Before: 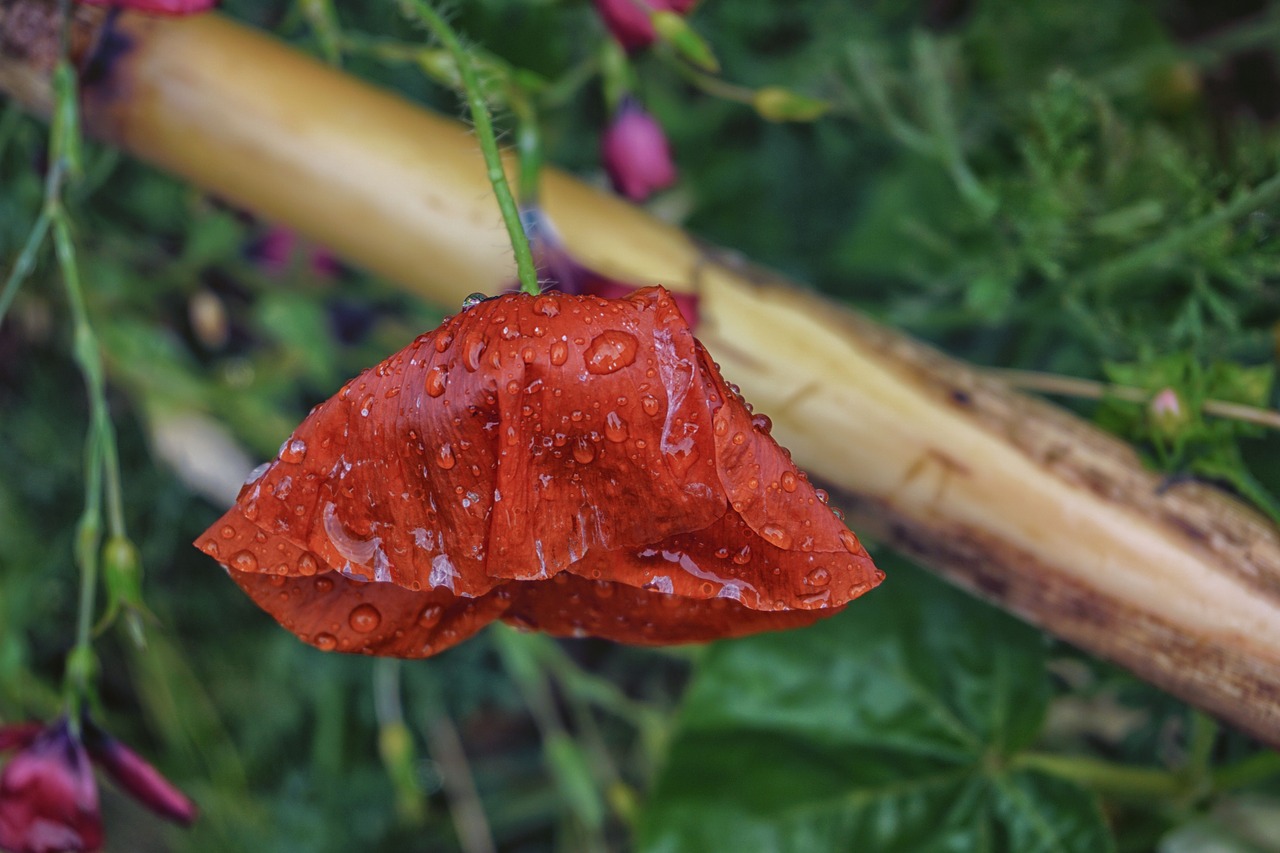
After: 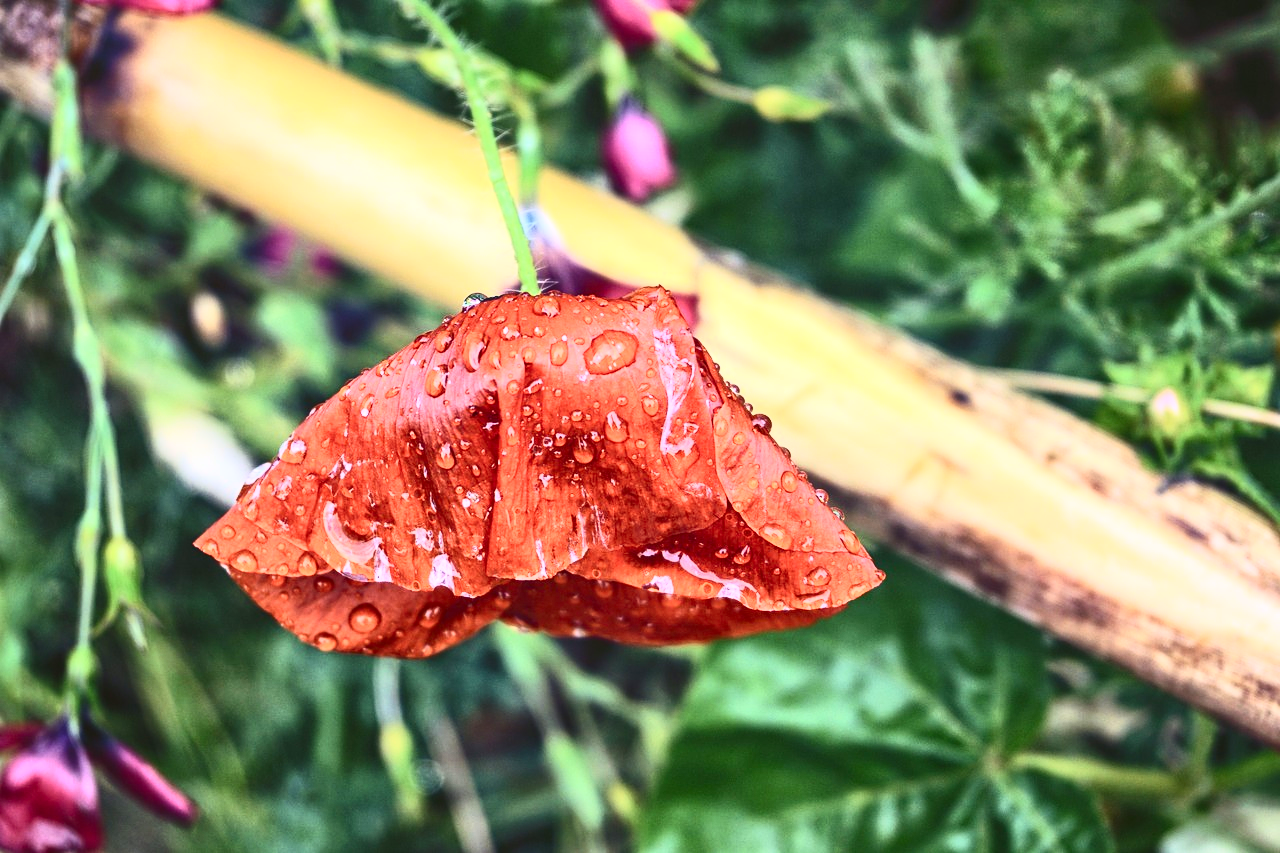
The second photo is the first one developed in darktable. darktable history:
exposure: black level correction 0, exposure 0.9 EV, compensate highlight preservation false
contrast brightness saturation: contrast 0.62, brightness 0.34, saturation 0.14
